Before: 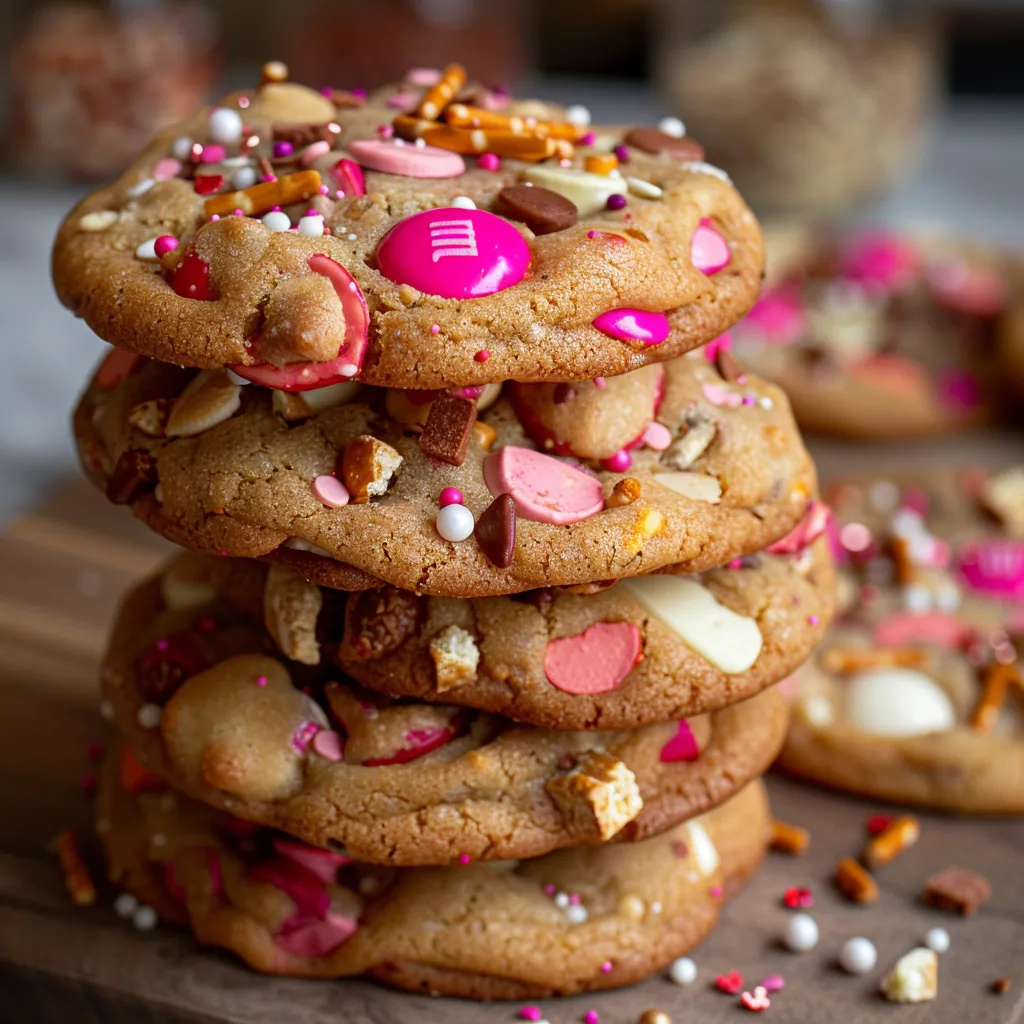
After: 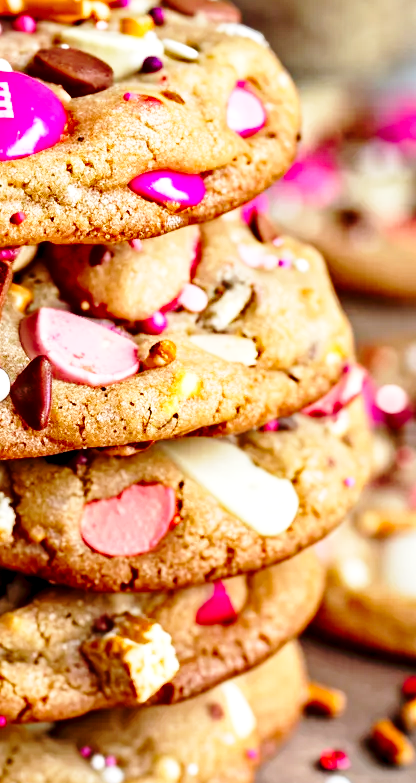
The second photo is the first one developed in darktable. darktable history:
crop: left 45.325%, top 13.513%, right 14.02%, bottom 9.993%
contrast brightness saturation: saturation 0.097
contrast equalizer: octaves 7, y [[0.511, 0.558, 0.631, 0.632, 0.559, 0.512], [0.5 ×6], [0.507, 0.559, 0.627, 0.644, 0.647, 0.647], [0 ×6], [0 ×6]]
exposure: black level correction -0.001, exposure 0.079 EV, compensate highlight preservation false
base curve: curves: ch0 [(0, 0) (0.028, 0.03) (0.121, 0.232) (0.46, 0.748) (0.859, 0.968) (1, 1)], preserve colors none
